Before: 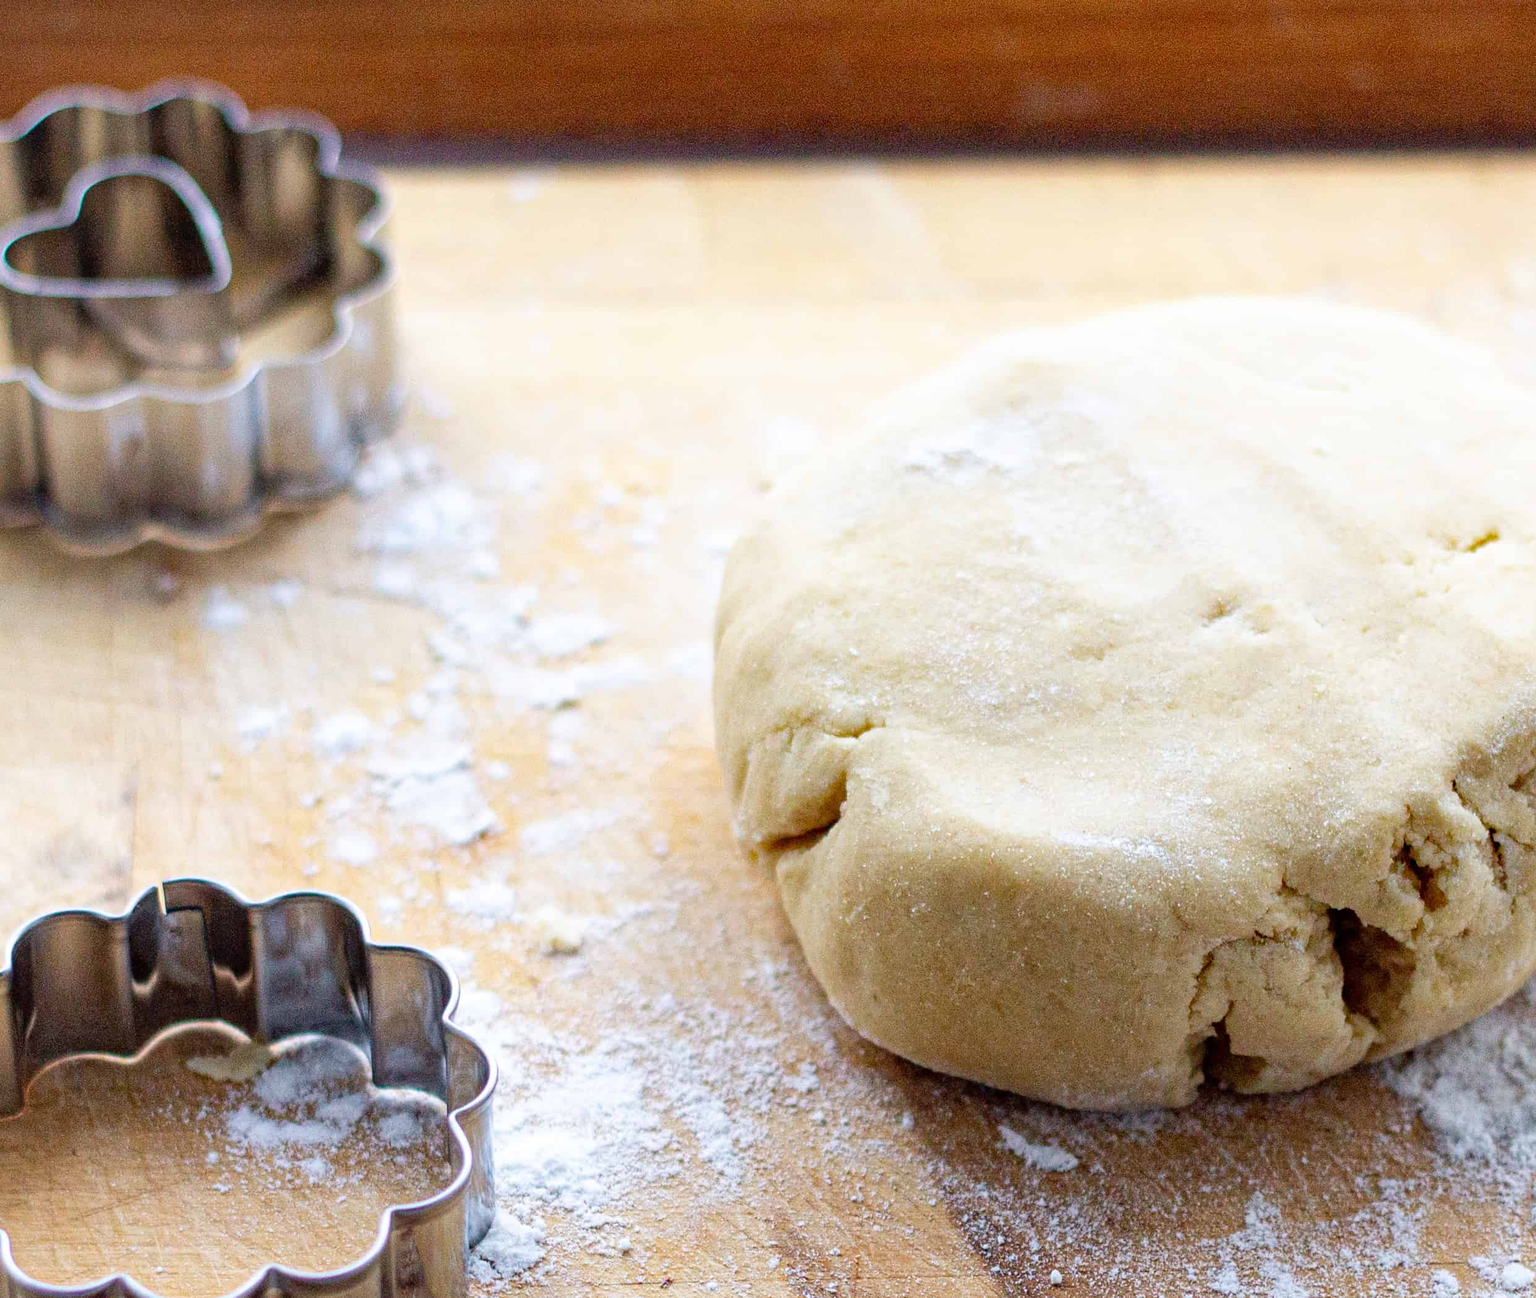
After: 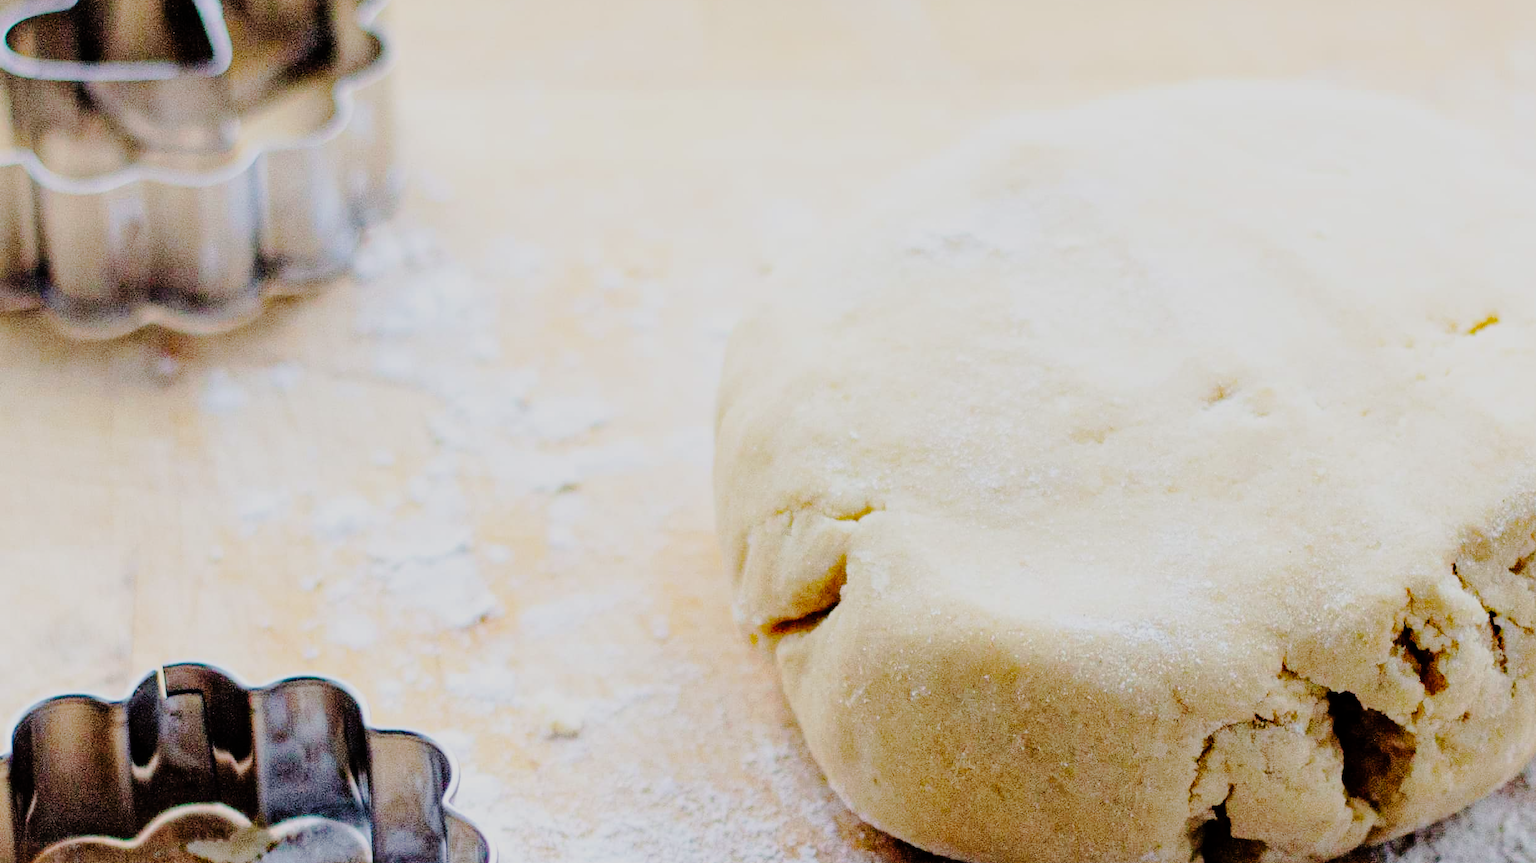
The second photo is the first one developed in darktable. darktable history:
crop: top 16.727%, bottom 16.727%
filmic rgb: black relative exposure -6.98 EV, white relative exposure 5.63 EV, hardness 2.86
color balance rgb: on, module defaults
tone curve: curves: ch0 [(0, 0) (0.003, 0.002) (0.011, 0.008) (0.025, 0.016) (0.044, 0.026) (0.069, 0.04) (0.1, 0.061) (0.136, 0.104) (0.177, 0.15) (0.224, 0.22) (0.277, 0.307) (0.335, 0.399) (0.399, 0.492) (0.468, 0.575) (0.543, 0.638) (0.623, 0.701) (0.709, 0.778) (0.801, 0.85) (0.898, 0.934) (1, 1)], preserve colors none
